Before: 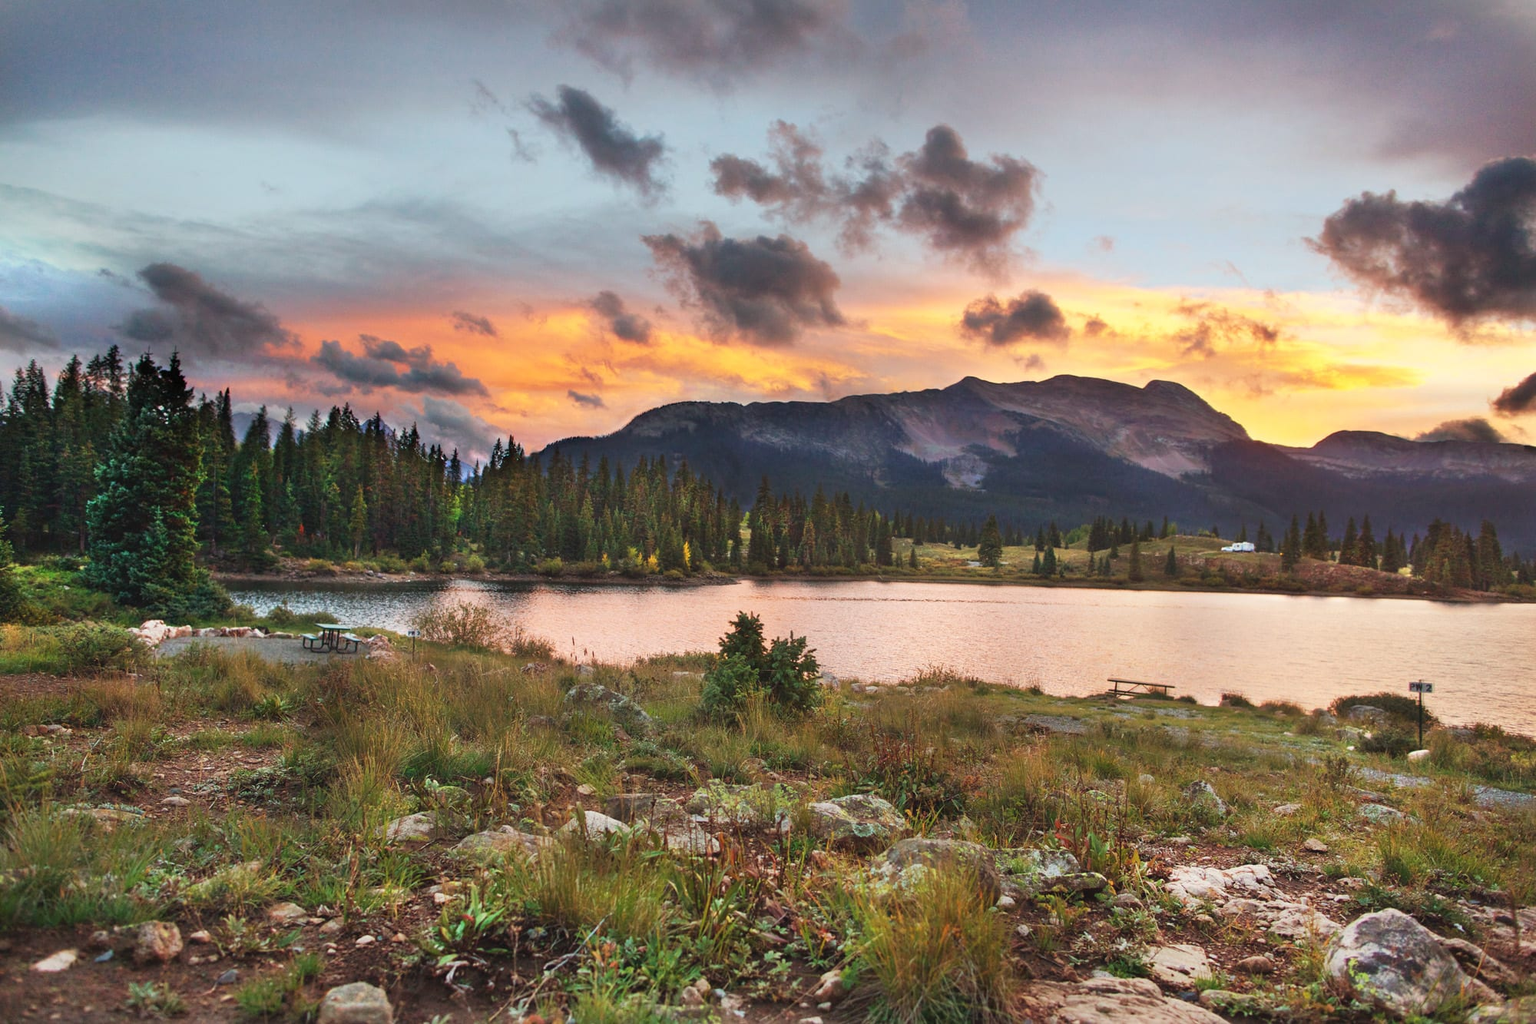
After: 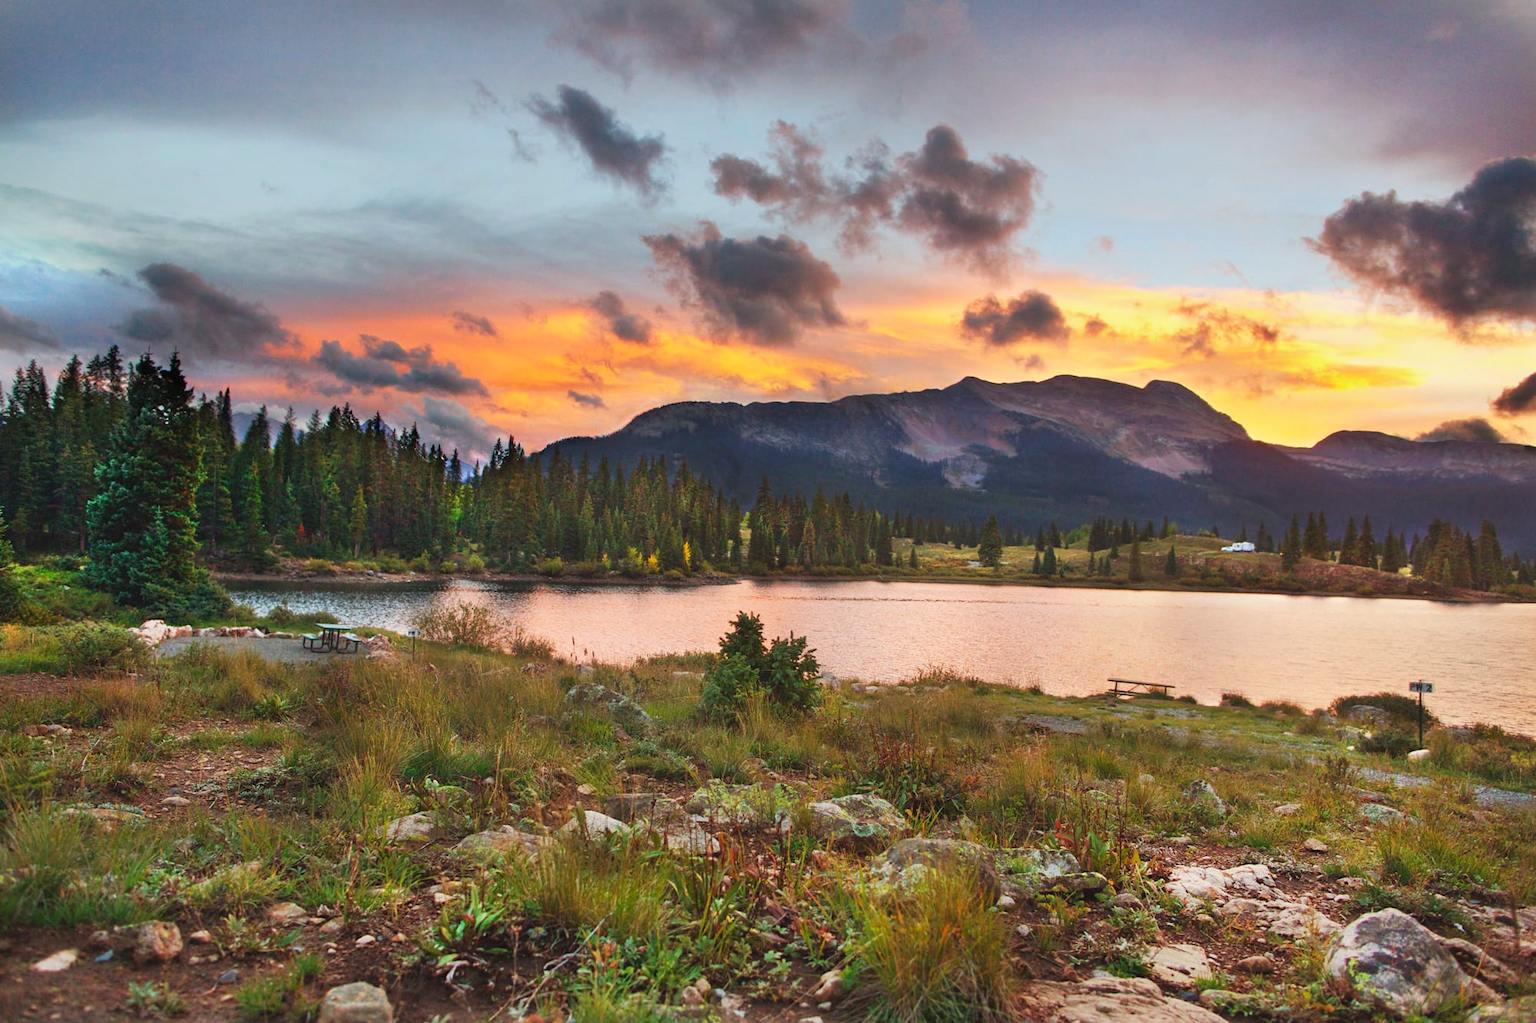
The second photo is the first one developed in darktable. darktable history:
contrast brightness saturation: saturation 0.18
tone equalizer: -7 EV 0.214 EV, -6 EV 0.14 EV, -5 EV 0.089 EV, -4 EV 0.079 EV, -2 EV -0.022 EV, -1 EV -0.029 EV, +0 EV -0.071 EV
